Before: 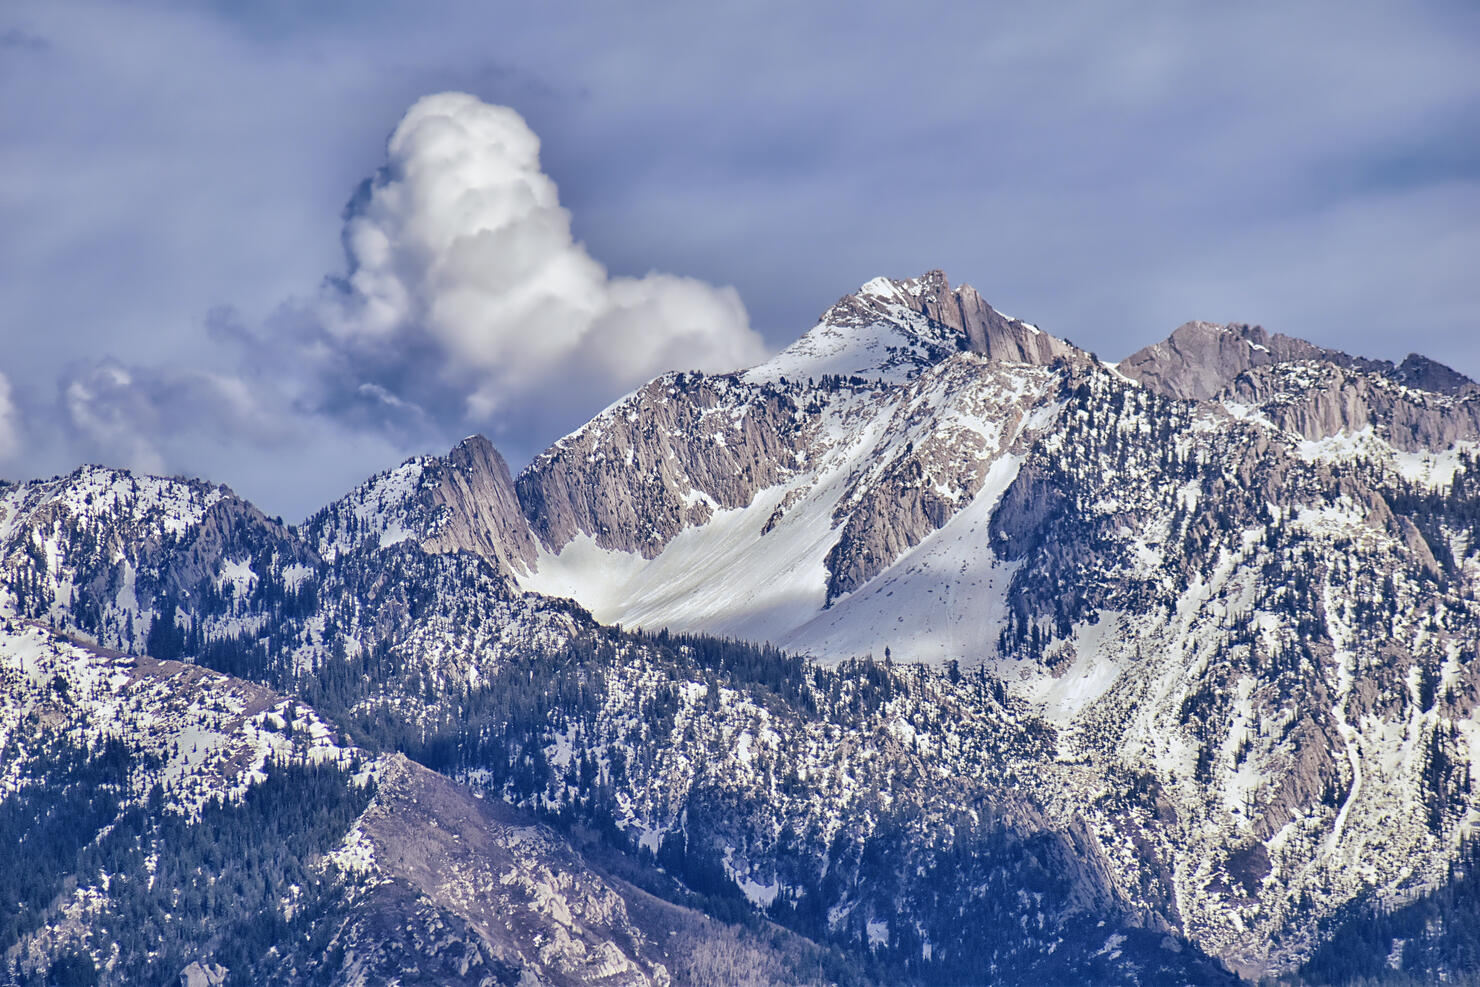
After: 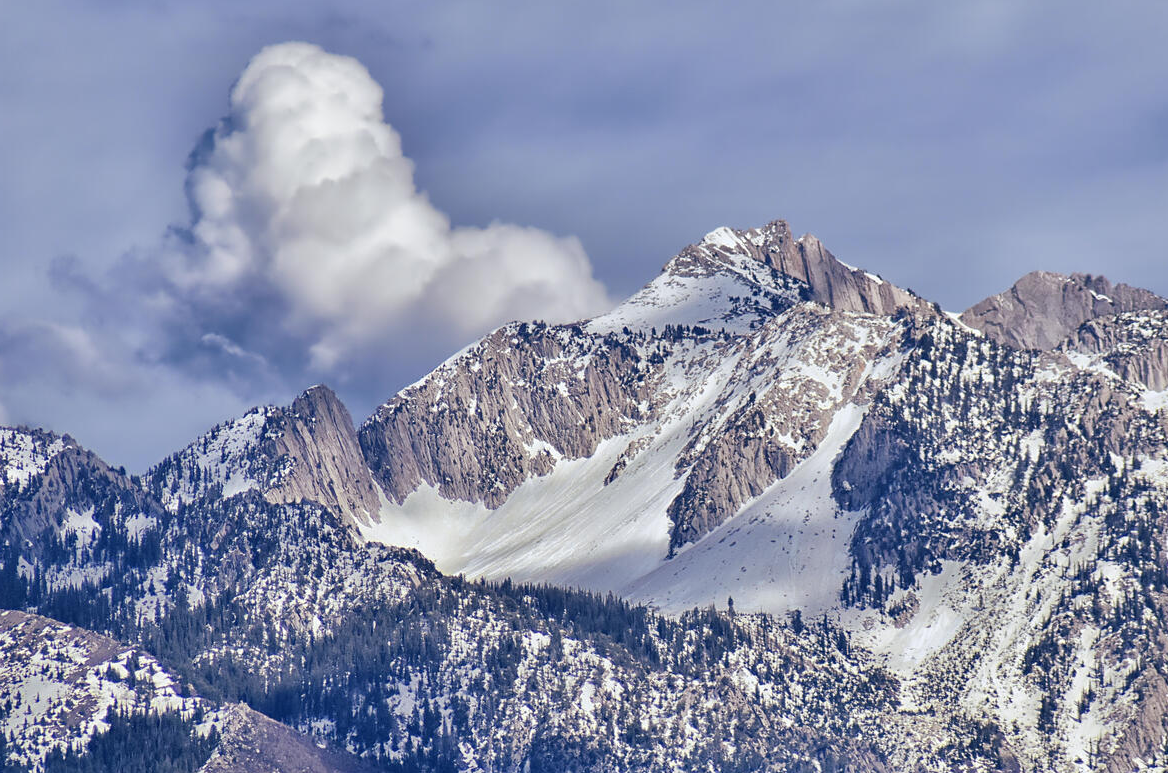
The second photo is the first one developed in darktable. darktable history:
crop and rotate: left 10.63%, top 5.148%, right 10.447%, bottom 16.445%
